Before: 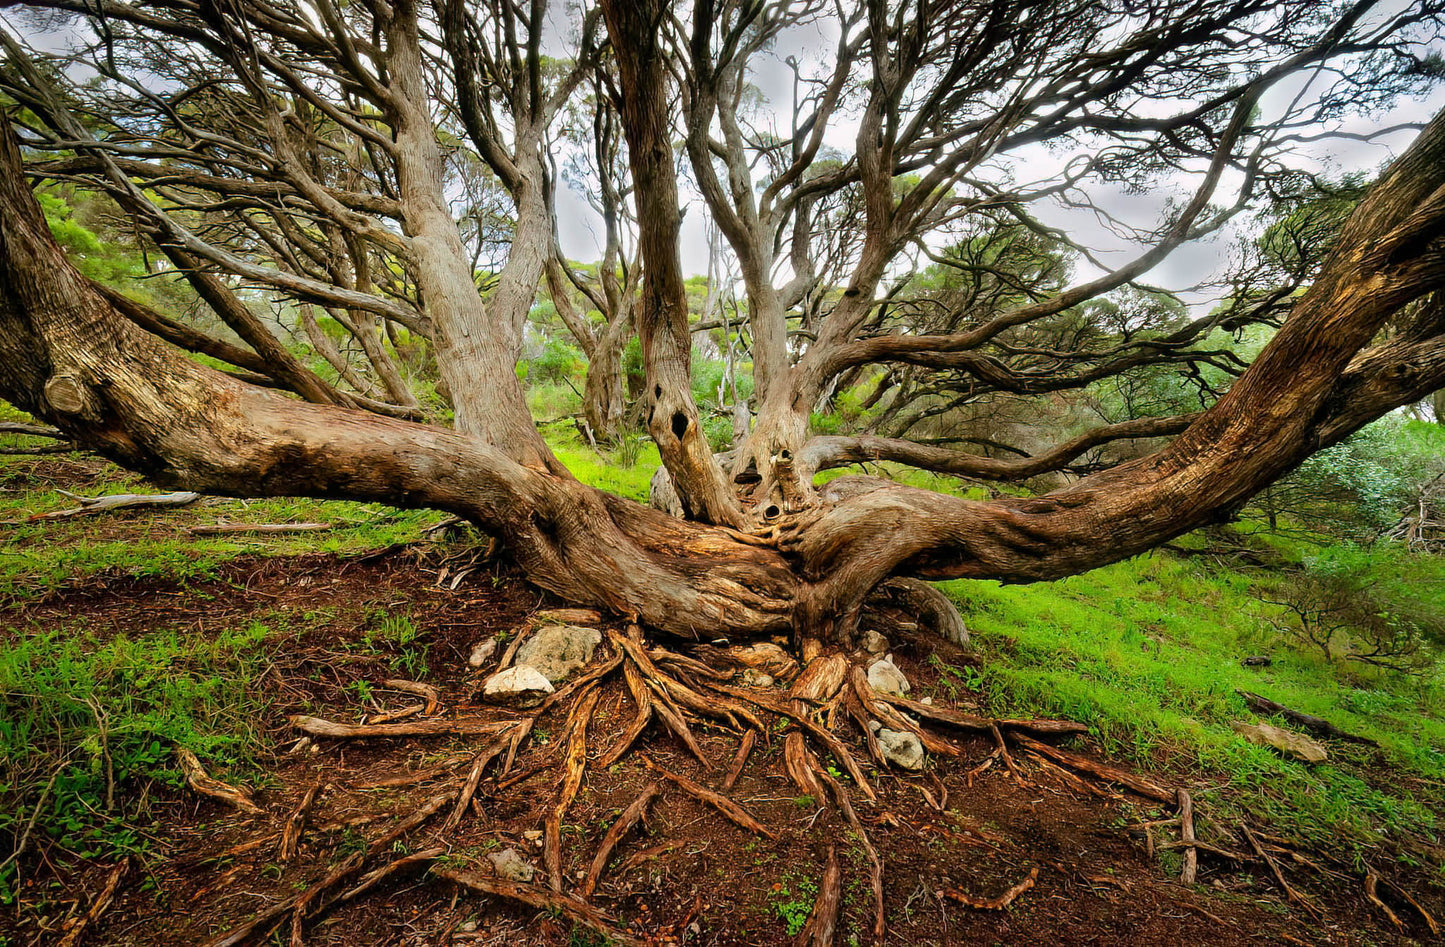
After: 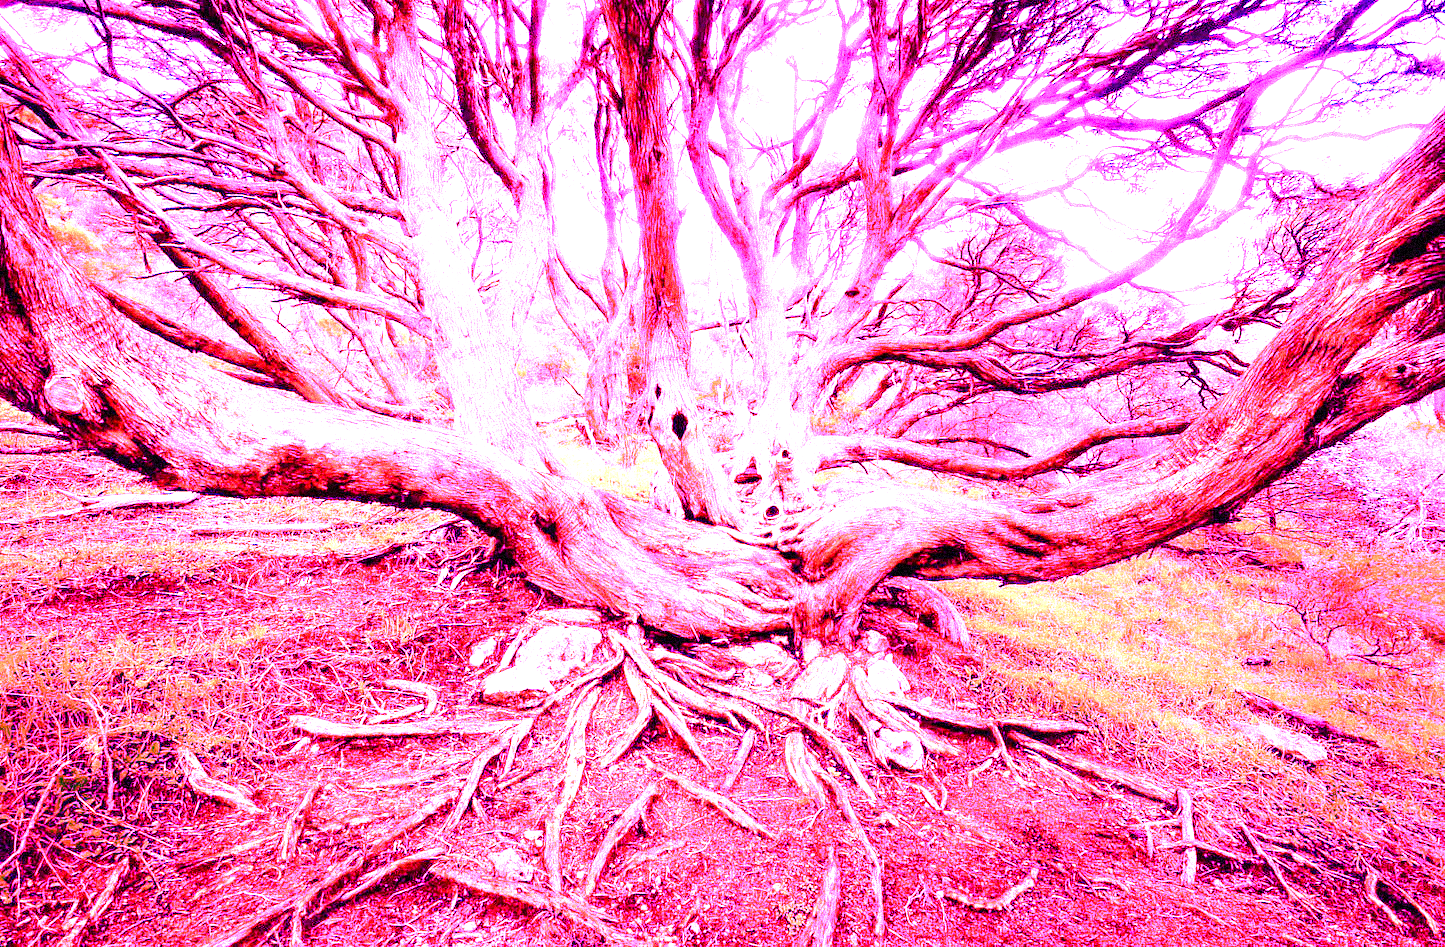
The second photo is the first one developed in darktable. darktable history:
grain: coarseness 9.38 ISO, strength 34.99%, mid-tones bias 0%
white balance: red 8, blue 8
color balance rgb: perceptual saturation grading › global saturation 20%, perceptual saturation grading › highlights -25%, perceptual saturation grading › shadows 25%
